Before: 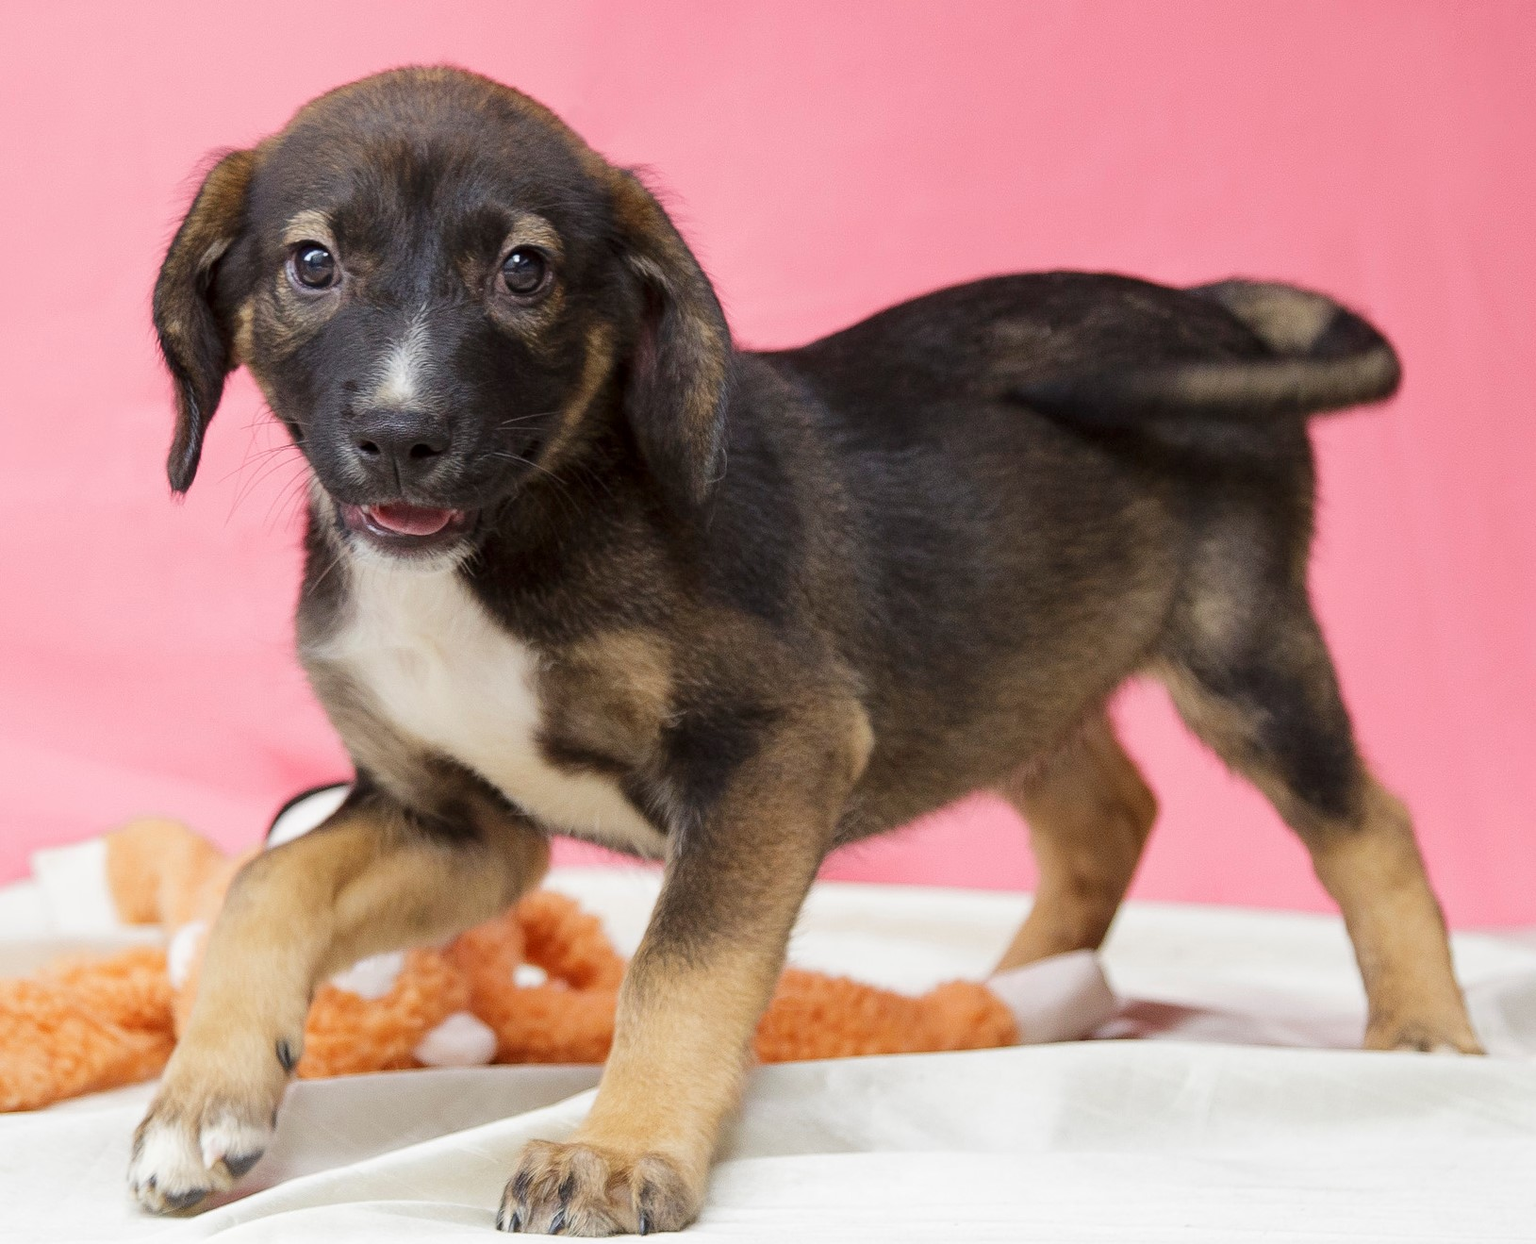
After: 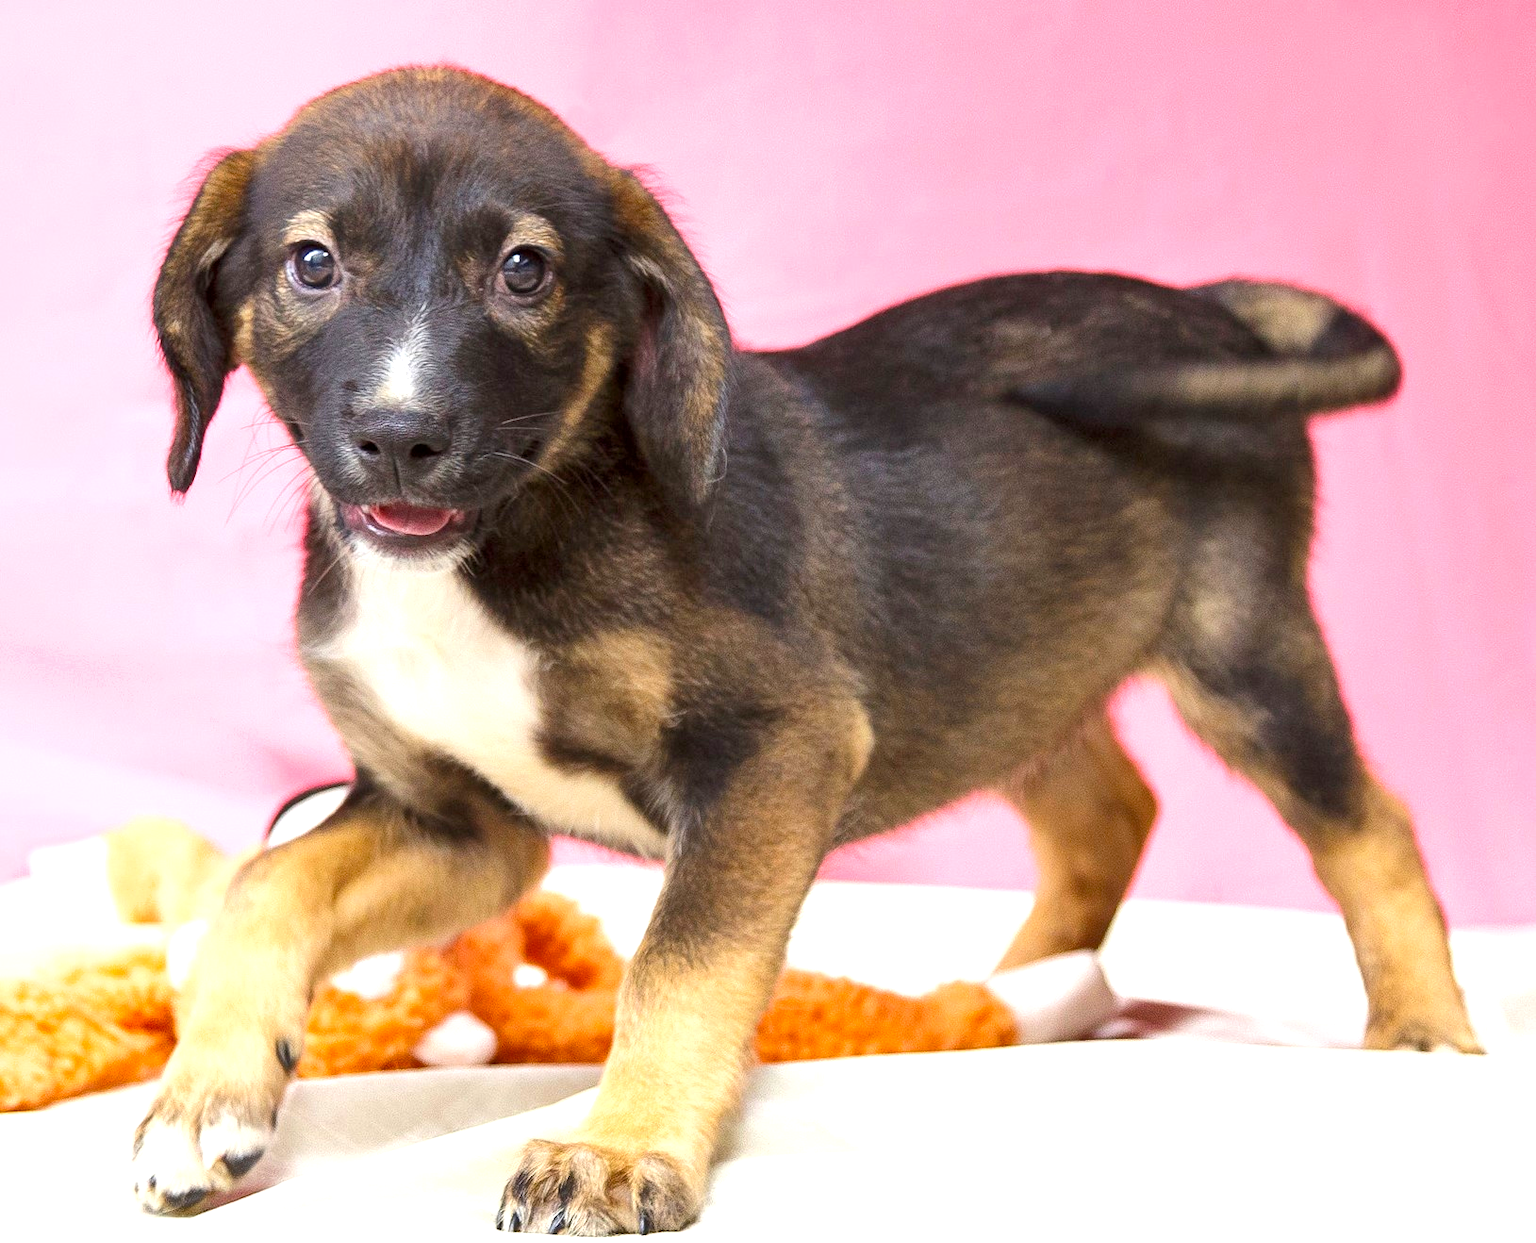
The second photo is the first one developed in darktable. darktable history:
shadows and highlights: shadows 52.15, highlights -28.37, soften with gaussian
exposure: black level correction 0, exposure 0.933 EV, compensate exposure bias true, compensate highlight preservation false
color balance rgb: perceptual saturation grading › global saturation 19.446%
